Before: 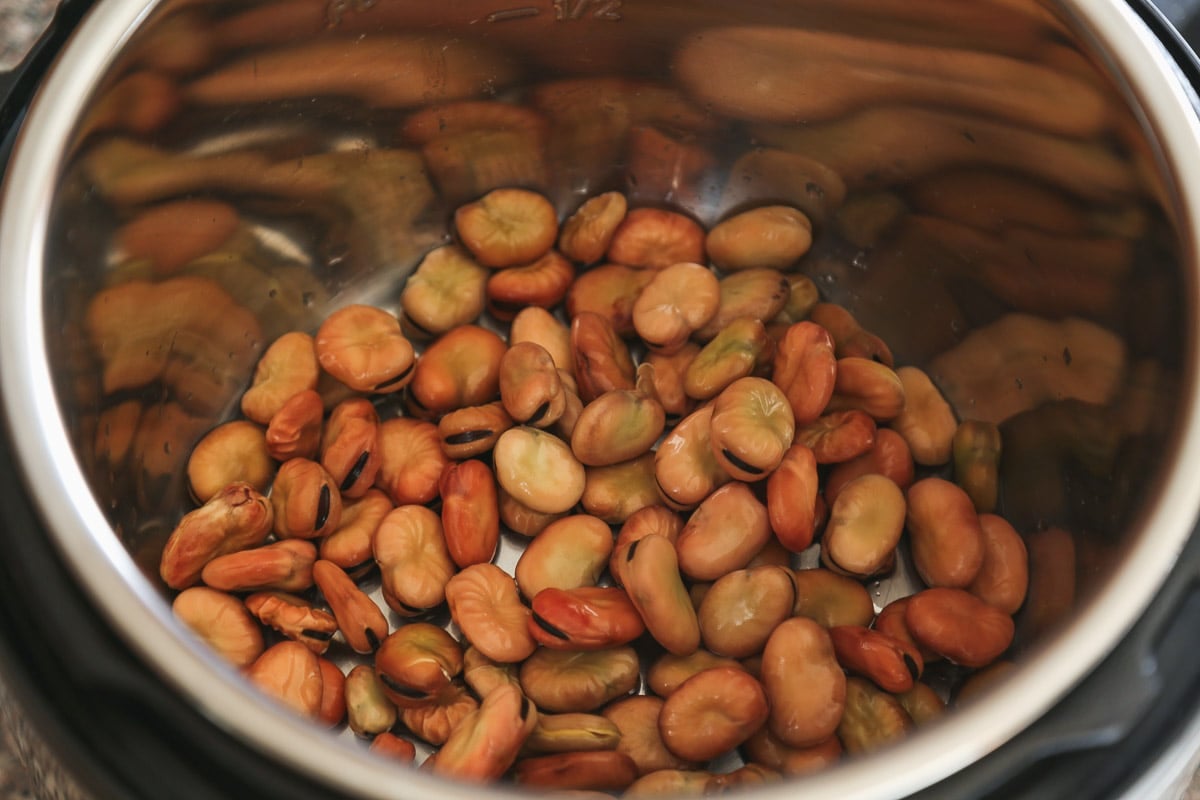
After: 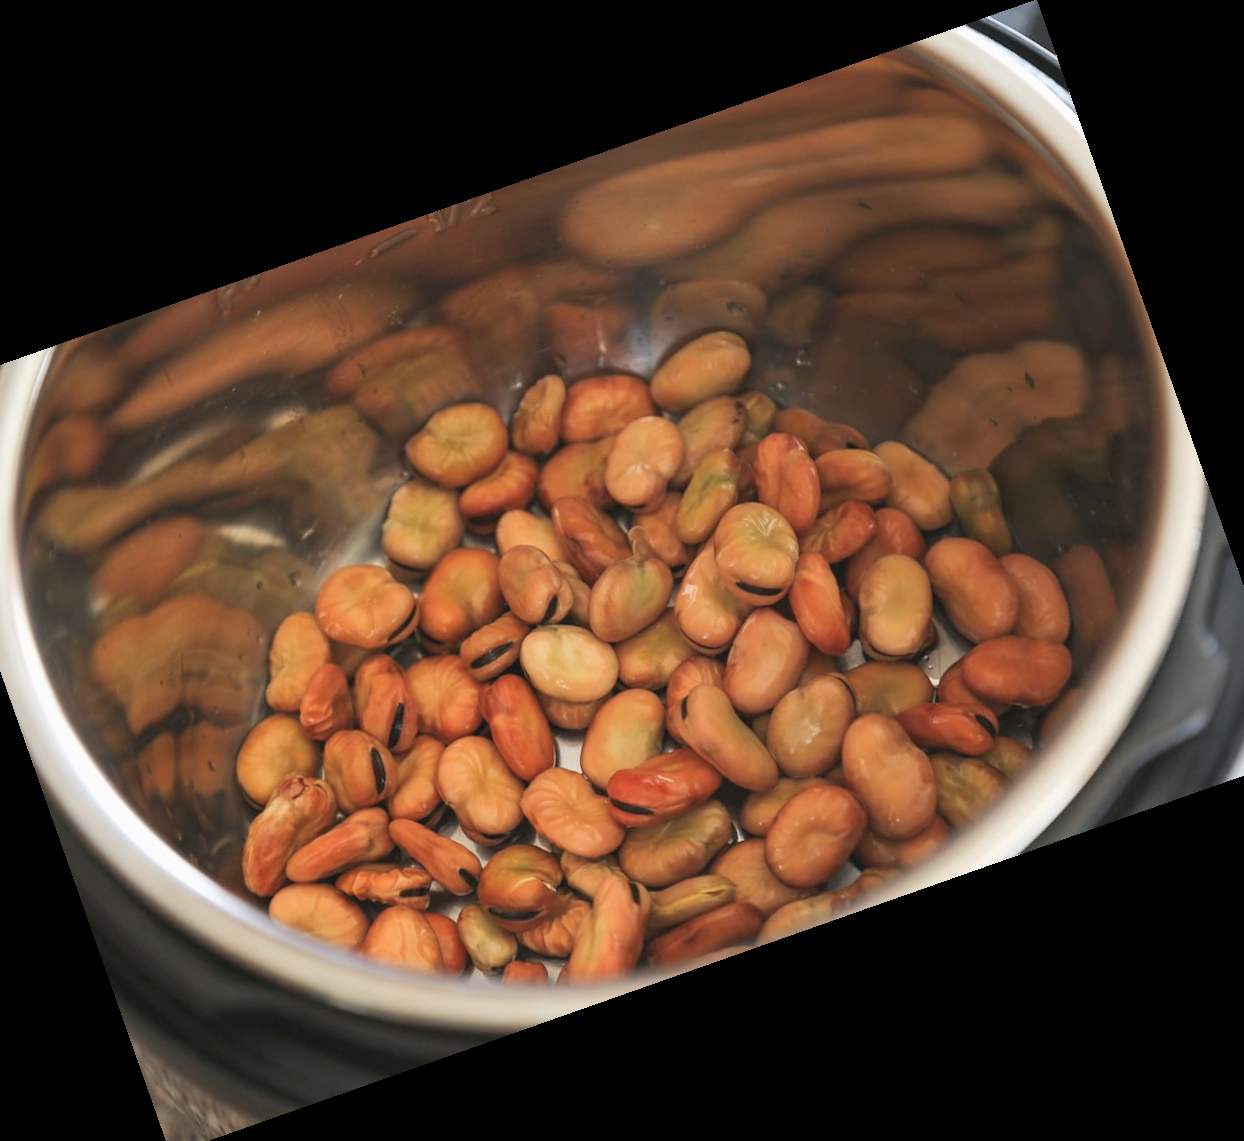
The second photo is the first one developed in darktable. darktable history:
contrast brightness saturation: brightness 0.13
crop and rotate: angle 19.43°, left 6.812%, right 4.125%, bottom 1.087%
